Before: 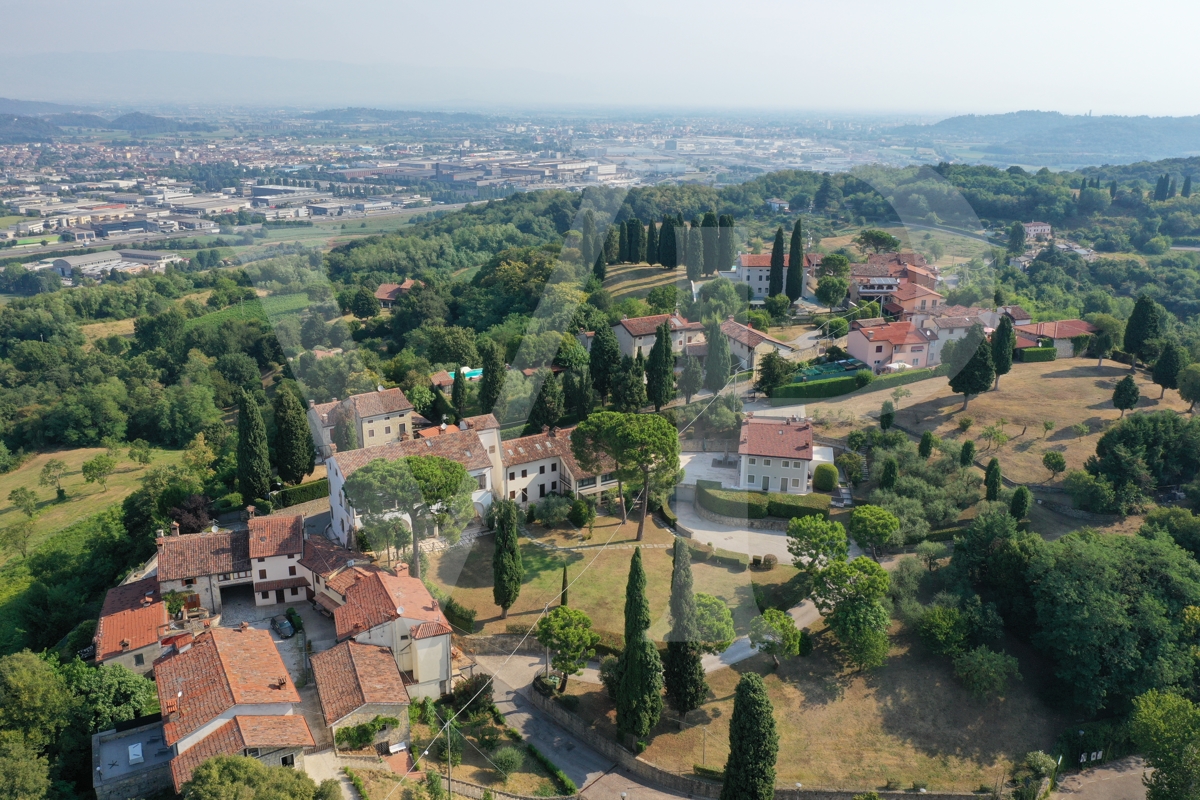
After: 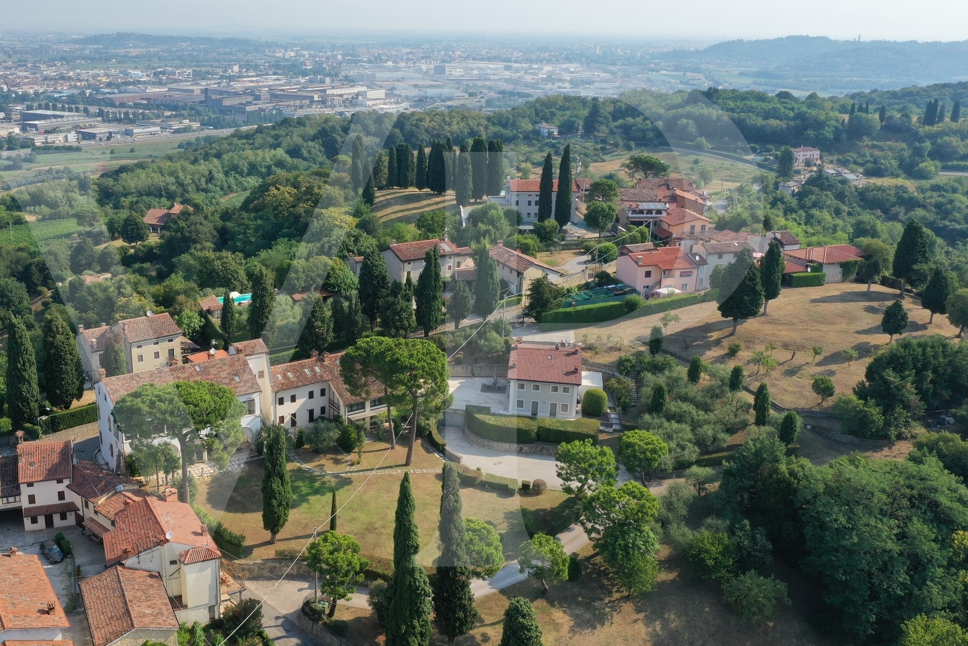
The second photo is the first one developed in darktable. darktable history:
crop: left 19.286%, top 9.405%, right 0%, bottom 9.746%
